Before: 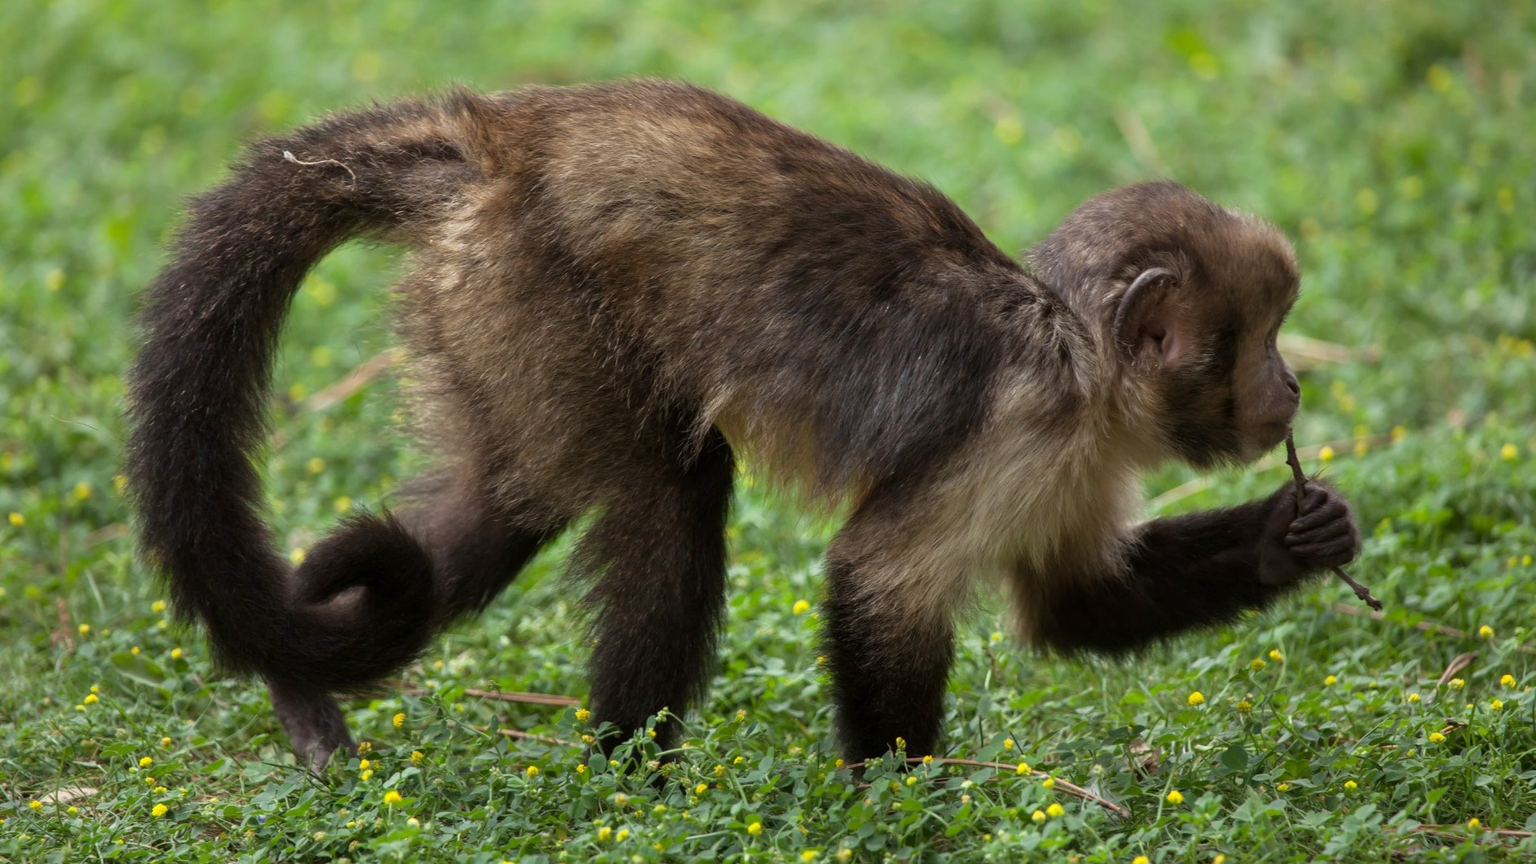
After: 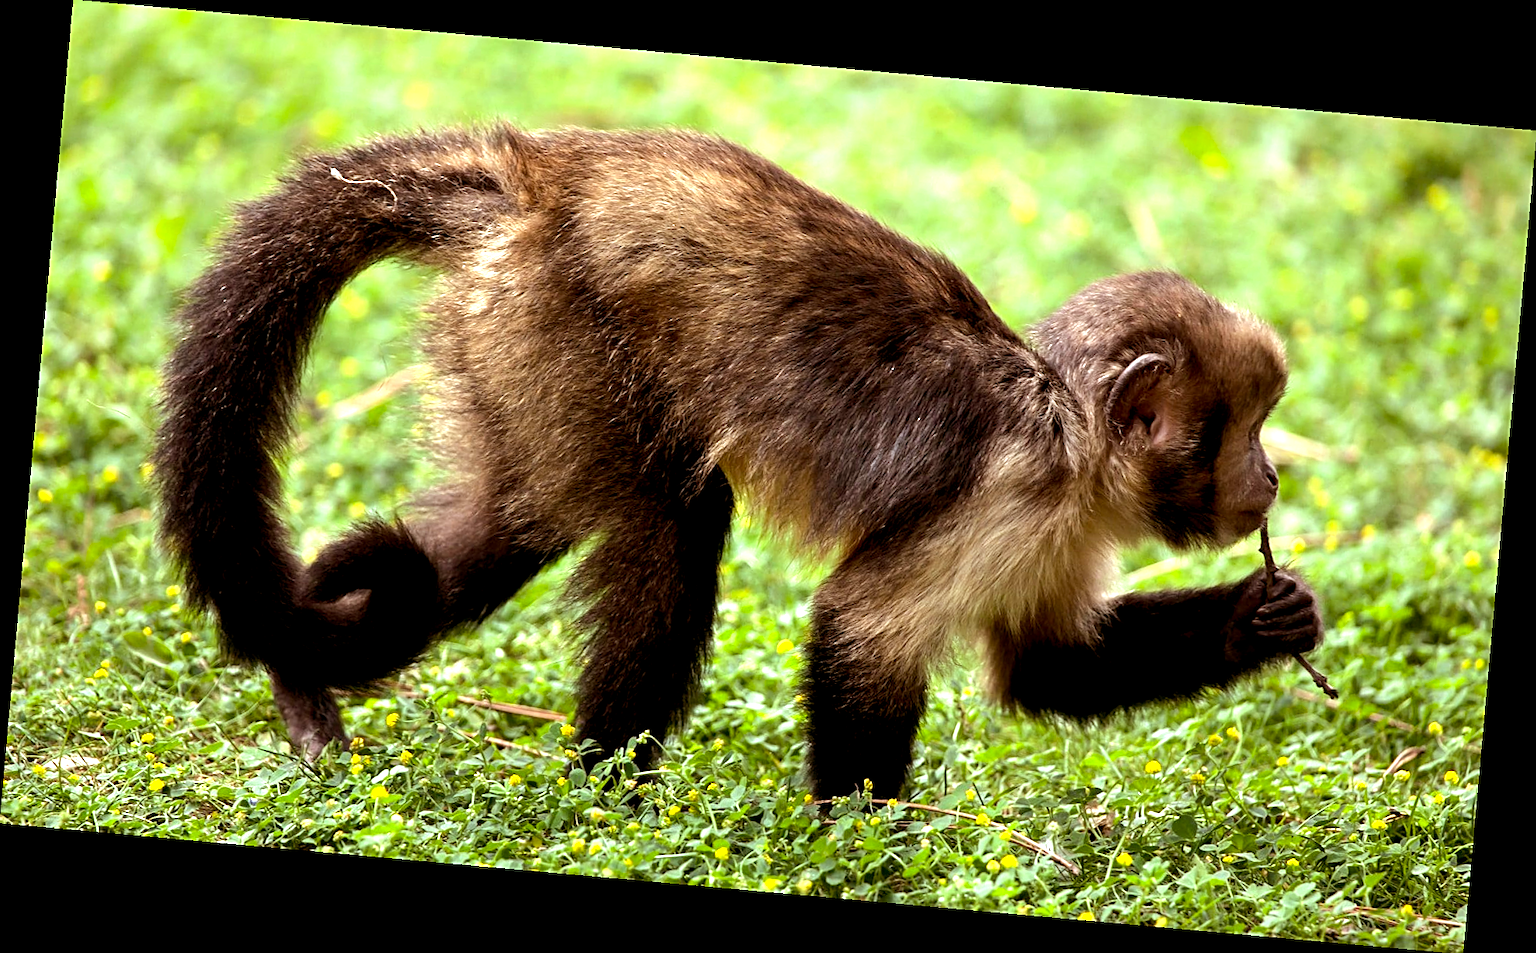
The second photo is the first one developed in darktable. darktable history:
sharpen: on, module defaults
rotate and perspective: rotation 5.12°, automatic cropping off
rgb levels: mode RGB, independent channels, levels [[0, 0.5, 1], [0, 0.521, 1], [0, 0.536, 1]]
exposure: black level correction 0.01, exposure 1 EV, compensate highlight preservation false
tone equalizer: -8 EV -0.417 EV, -7 EV -0.389 EV, -6 EV -0.333 EV, -5 EV -0.222 EV, -3 EV 0.222 EV, -2 EV 0.333 EV, -1 EV 0.389 EV, +0 EV 0.417 EV, edges refinement/feathering 500, mask exposure compensation -1.57 EV, preserve details no
